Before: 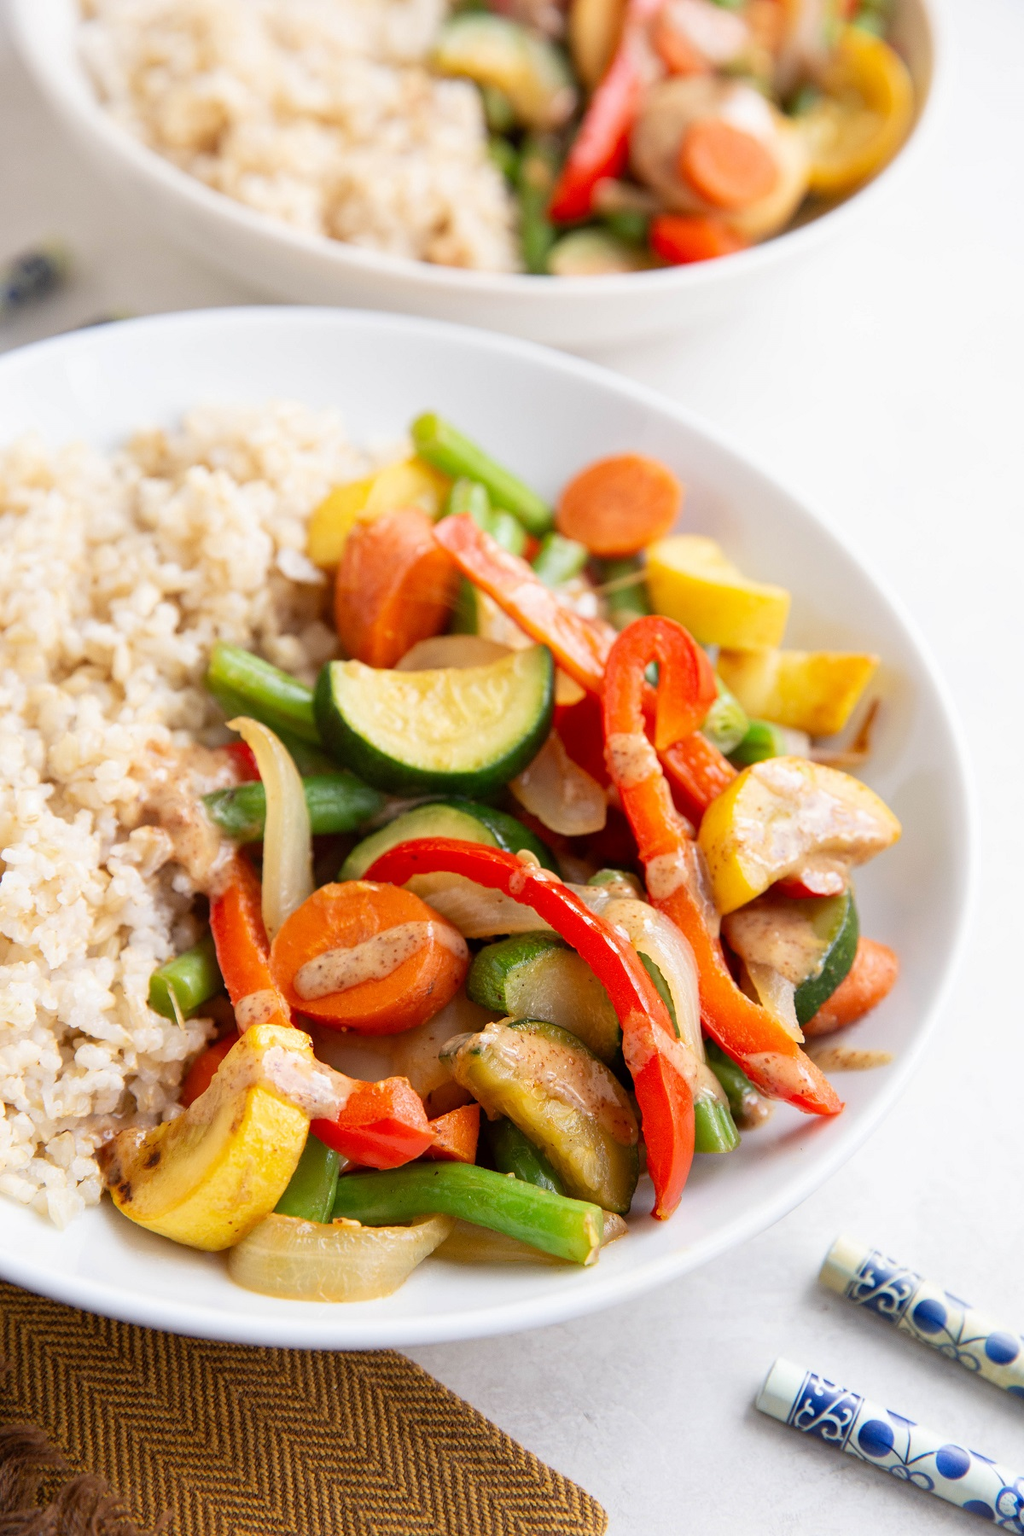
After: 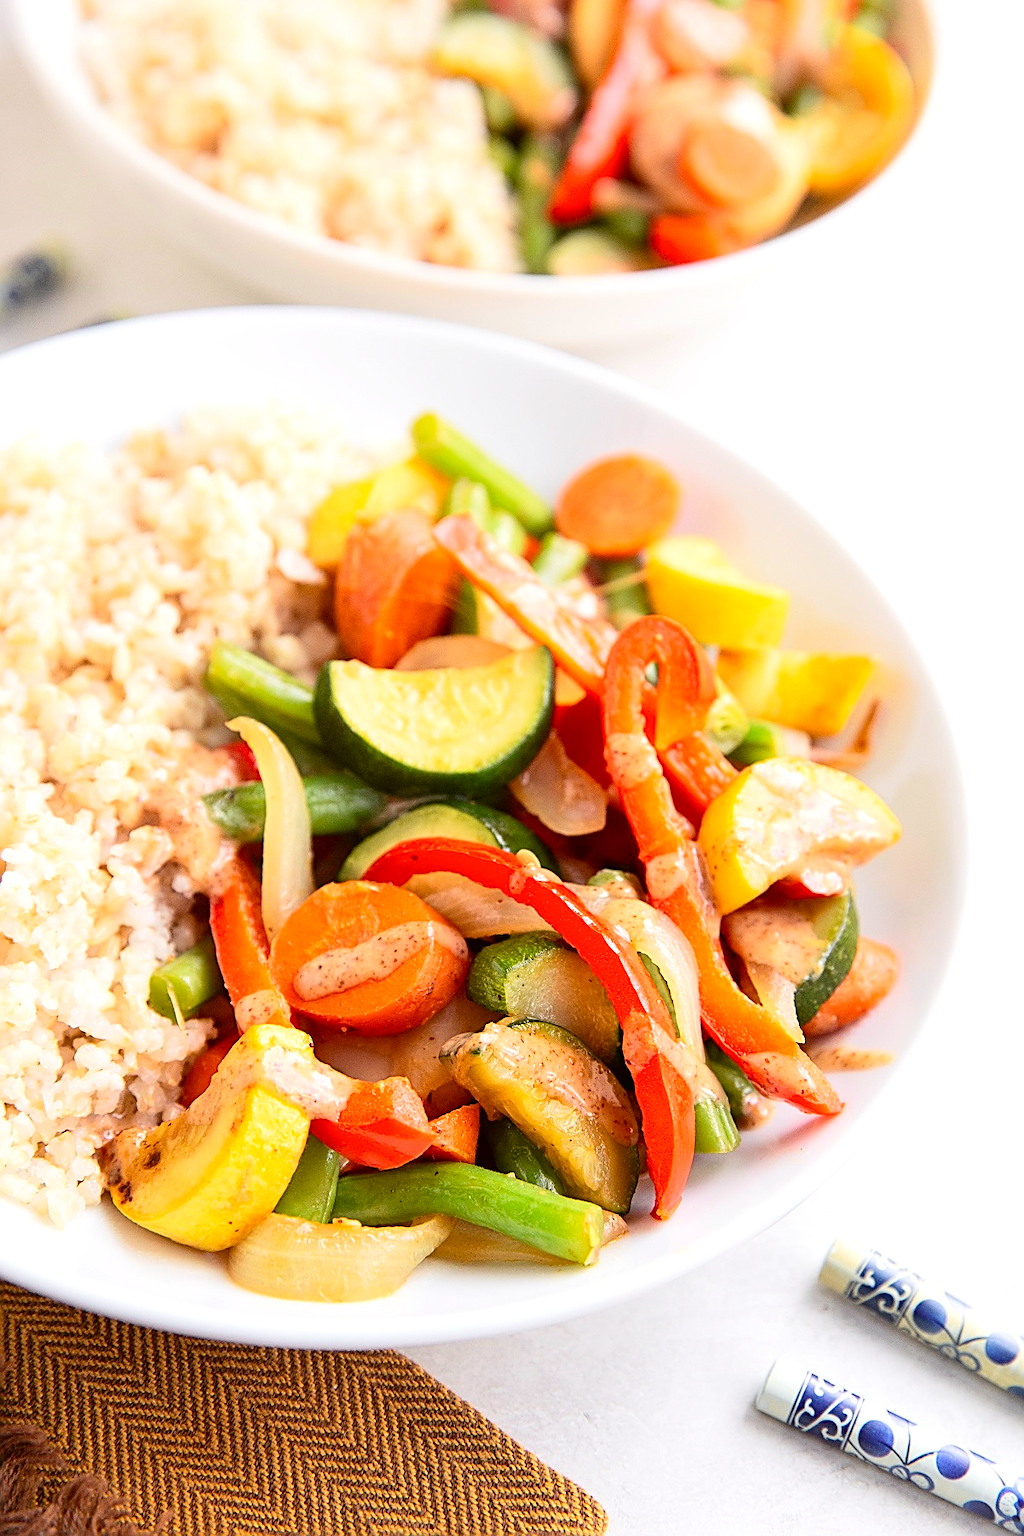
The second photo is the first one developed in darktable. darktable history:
exposure: black level correction 0.001, exposure 0.499 EV, compensate exposure bias true, compensate highlight preservation false
sharpen: amount 0.901
tone curve: curves: ch0 [(0, 0.013) (0.036, 0.045) (0.274, 0.286) (0.566, 0.623) (0.794, 0.827) (1, 0.953)]; ch1 [(0, 0) (0.389, 0.403) (0.462, 0.48) (0.499, 0.5) (0.524, 0.527) (0.57, 0.599) (0.626, 0.65) (0.761, 0.781) (1, 1)]; ch2 [(0, 0) (0.464, 0.478) (0.5, 0.501) (0.533, 0.542) (0.599, 0.613) (0.704, 0.731) (1, 1)], color space Lab, independent channels, preserve colors none
